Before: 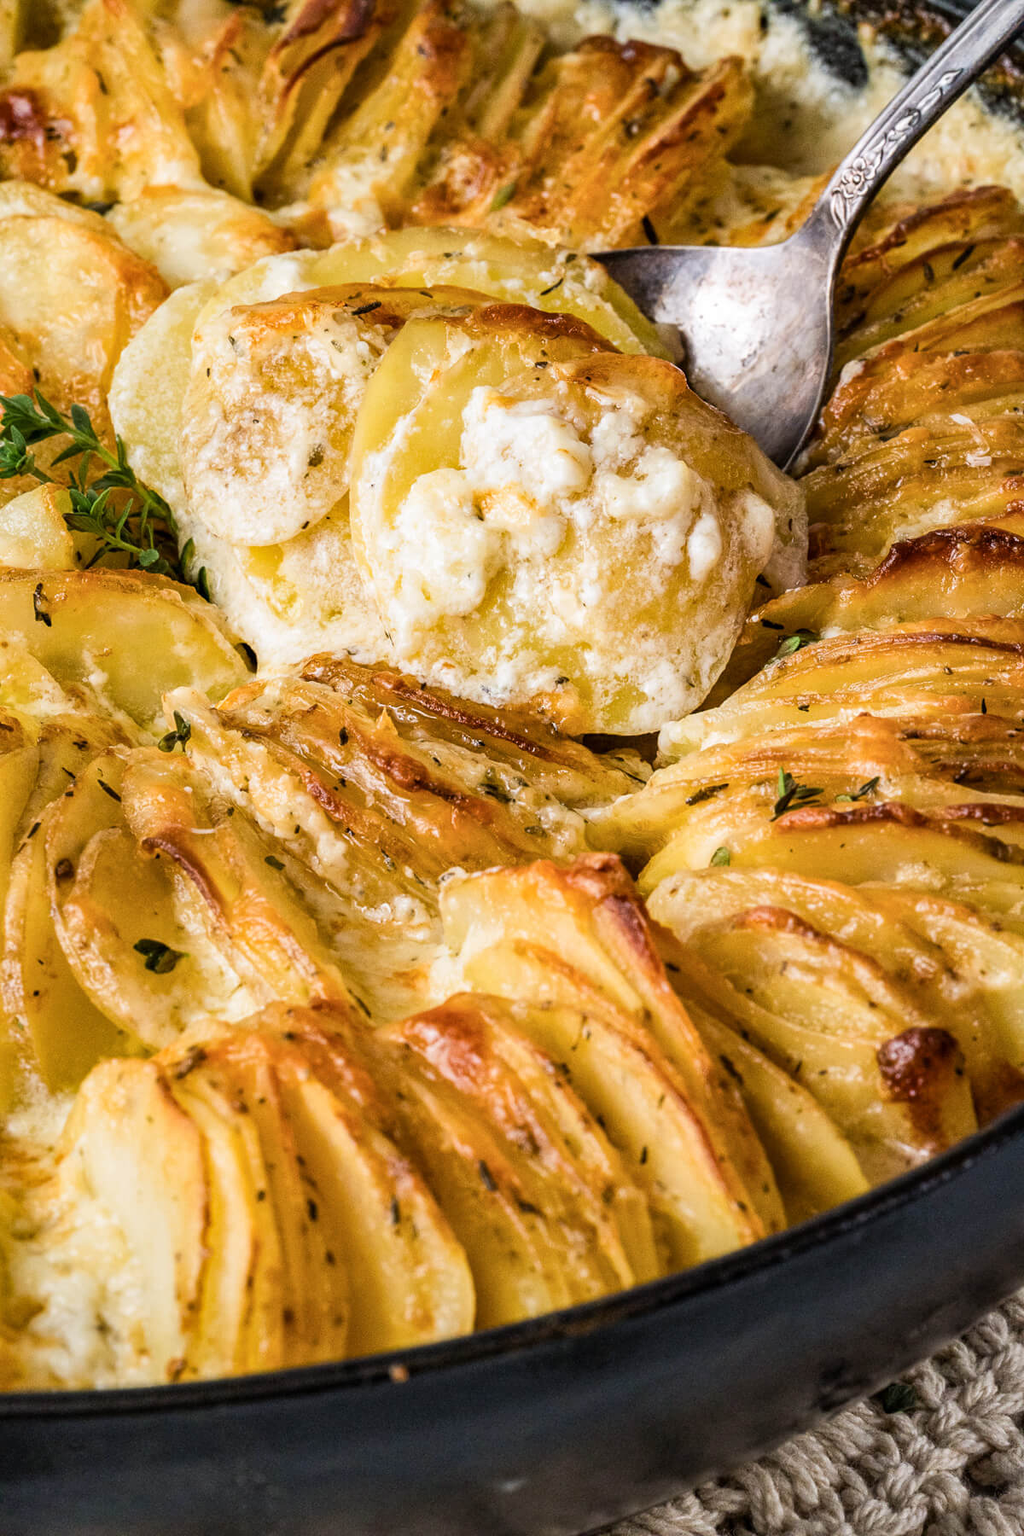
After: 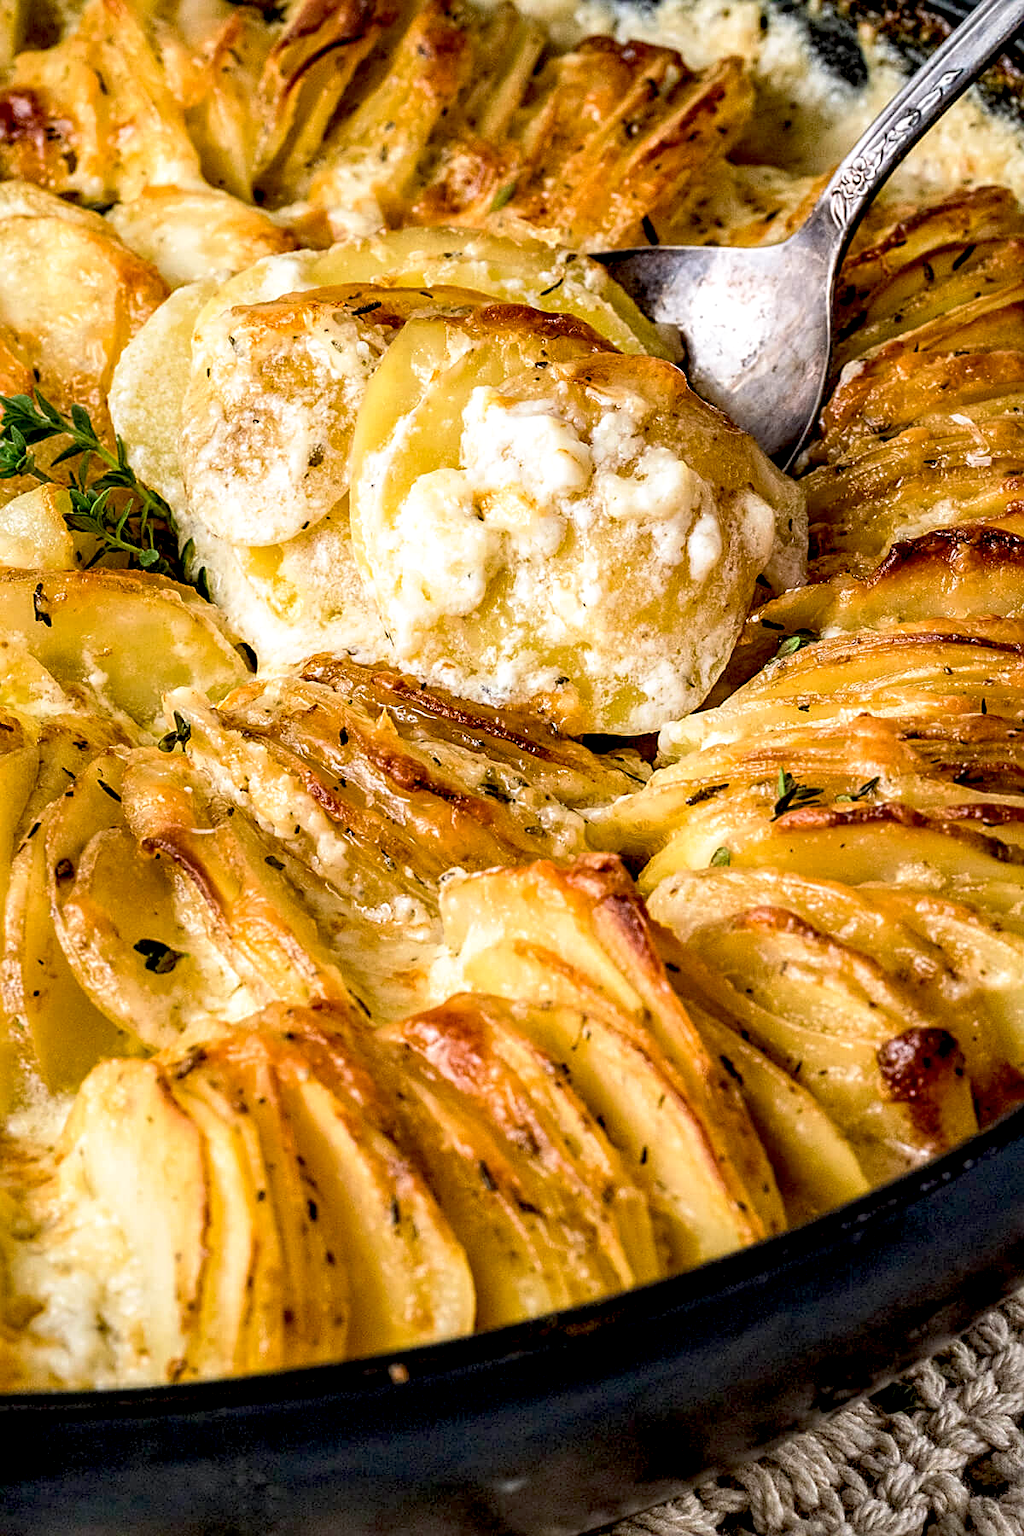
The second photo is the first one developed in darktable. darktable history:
sharpen: on, module defaults
local contrast: highlights 100%, shadows 100%, detail 120%, midtone range 0.2
base curve: curves: ch0 [(0.017, 0) (0.425, 0.441) (0.844, 0.933) (1, 1)], preserve colors none
